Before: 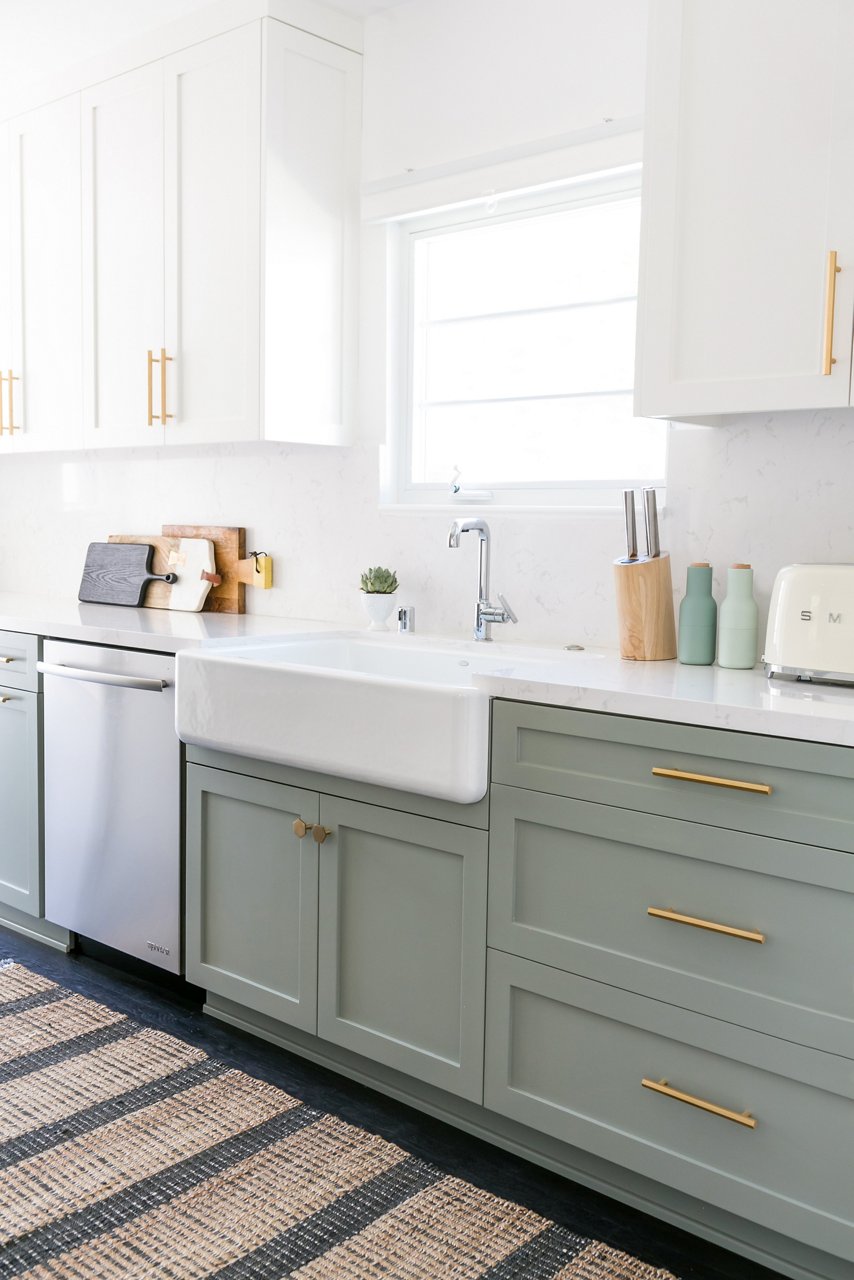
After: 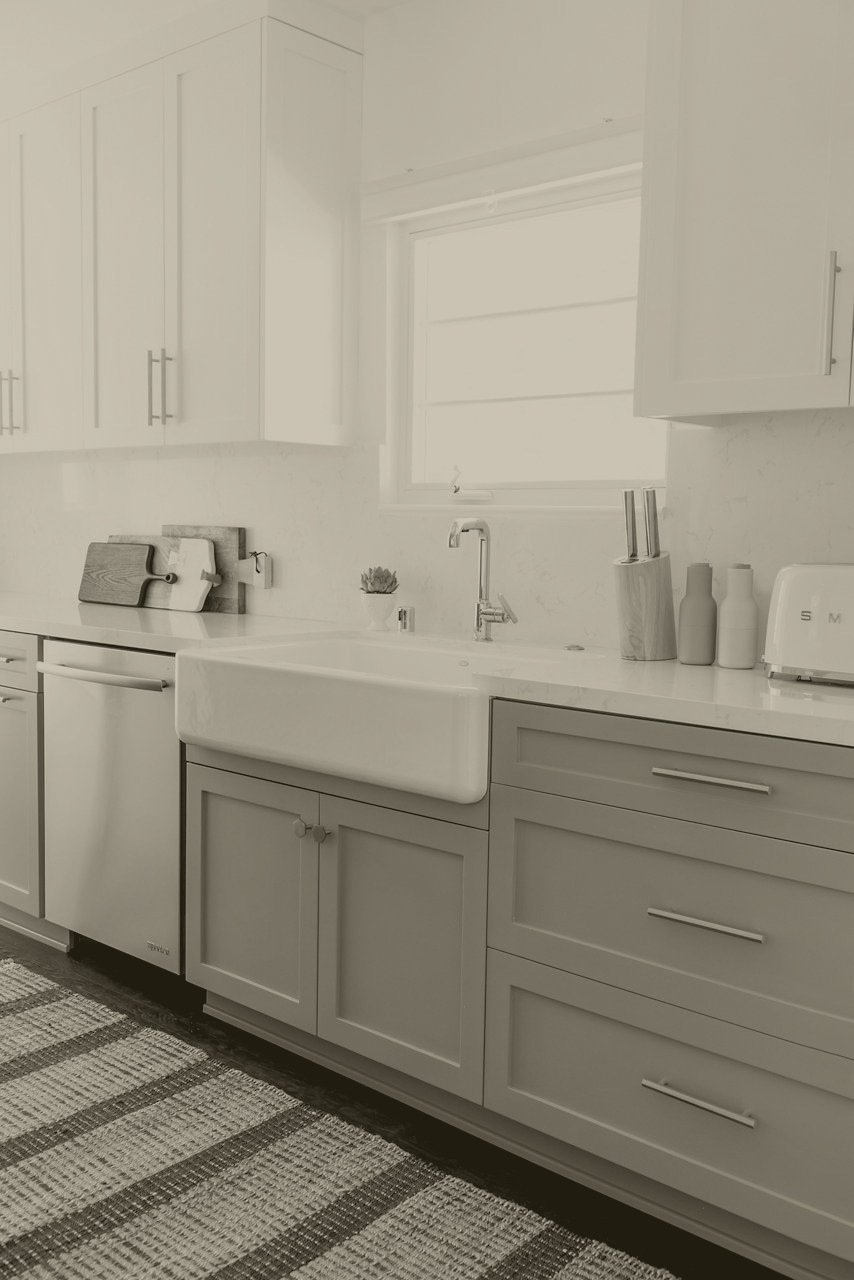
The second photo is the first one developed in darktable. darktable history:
colorize: hue 41.44°, saturation 22%, source mix 60%, lightness 10.61%
exposure: black level correction 0.01, exposure 0.014 EV, compensate highlight preservation false
color balance rgb: linear chroma grading › shadows 10%, linear chroma grading › highlights 10%, linear chroma grading › global chroma 15%, linear chroma grading › mid-tones 15%, perceptual saturation grading › global saturation 40%, perceptual saturation grading › highlights -25%, perceptual saturation grading › mid-tones 35%, perceptual saturation grading › shadows 35%, perceptual brilliance grading › global brilliance 11.29%, global vibrance 11.29%
